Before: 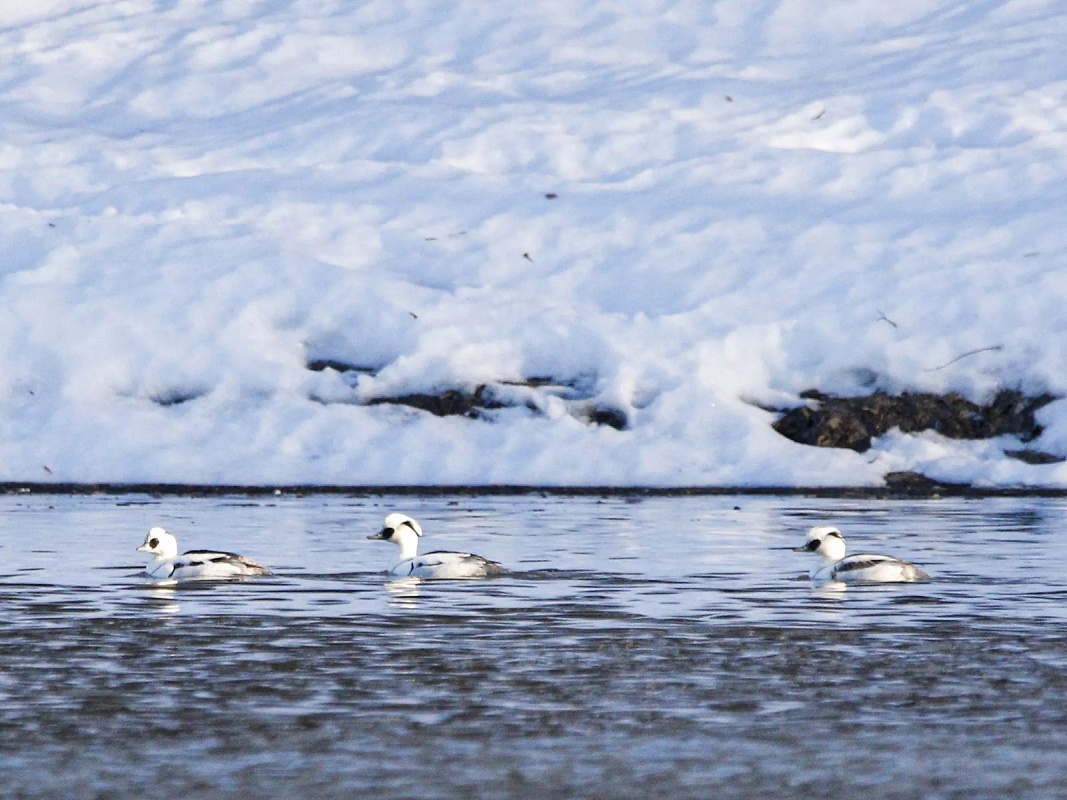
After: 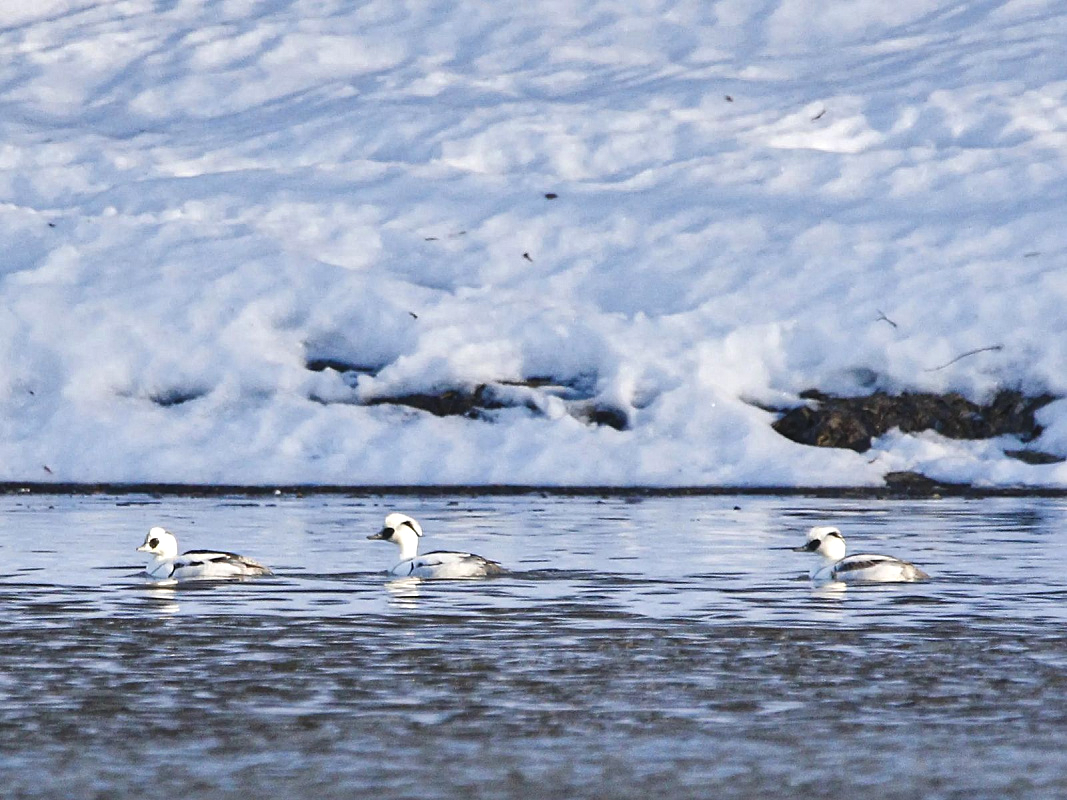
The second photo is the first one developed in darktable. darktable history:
sharpen: amount 0.213
shadows and highlights: shadows 6, soften with gaussian
exposure: black level correction -0.007, exposure 0.068 EV, compensate highlight preservation false
